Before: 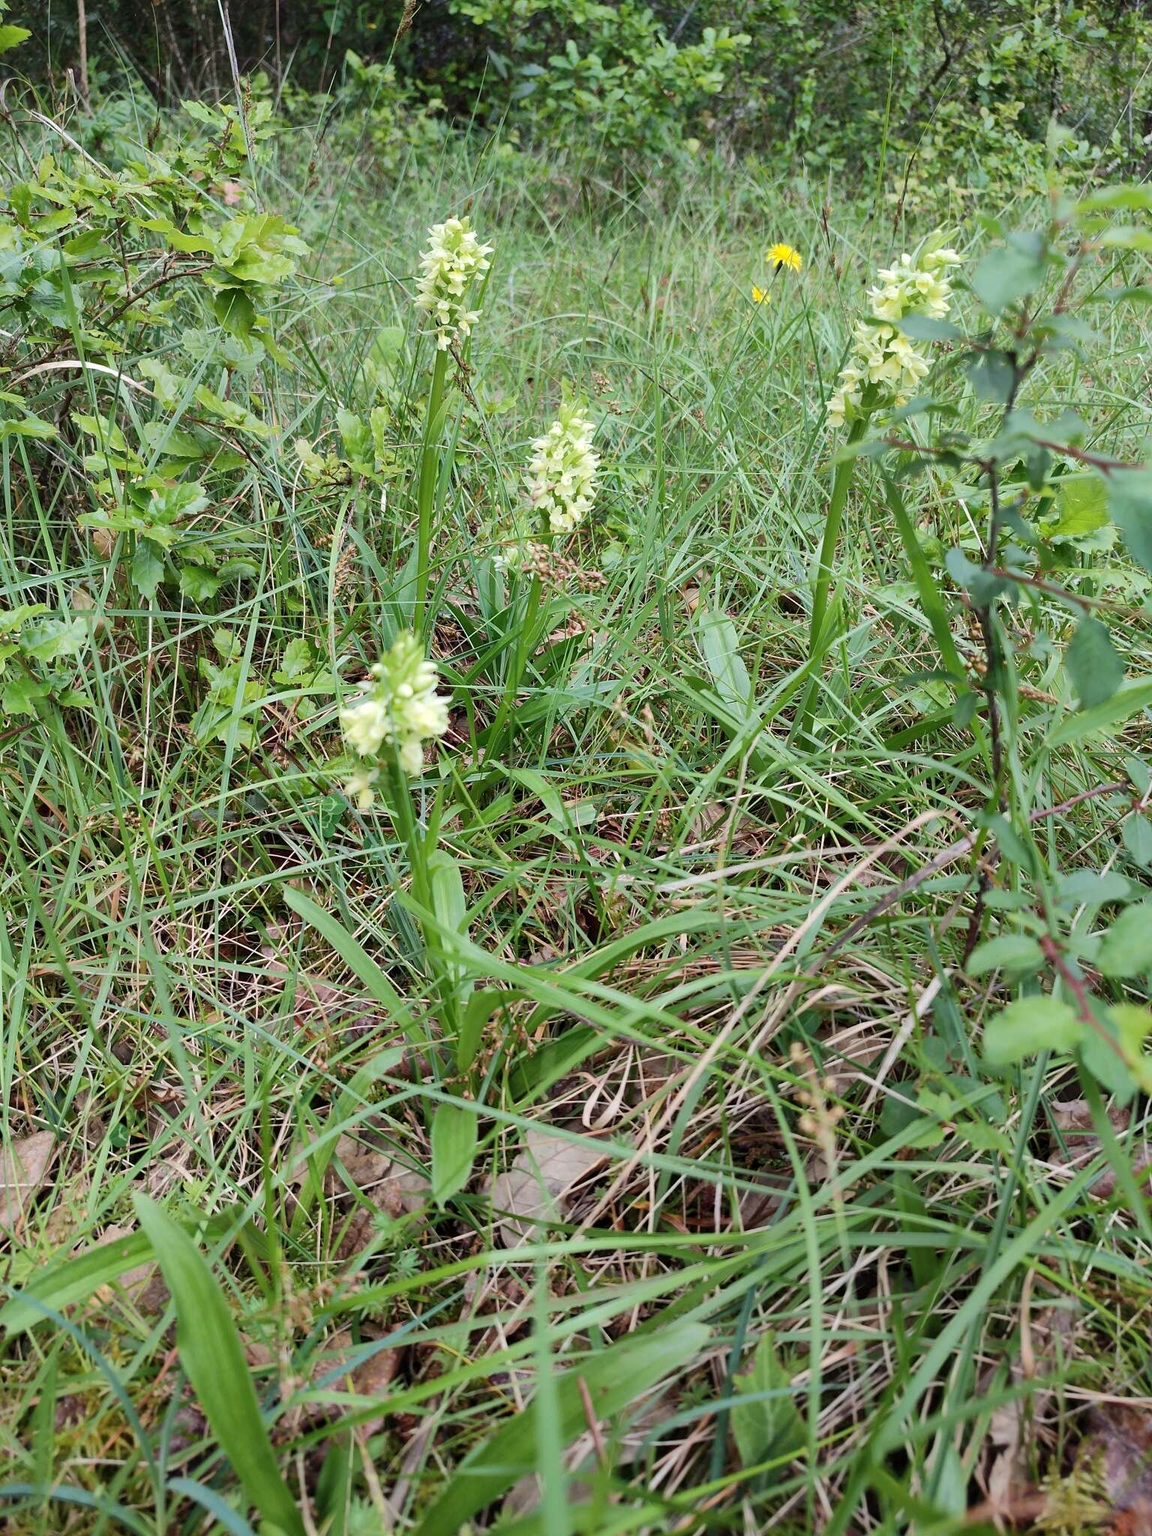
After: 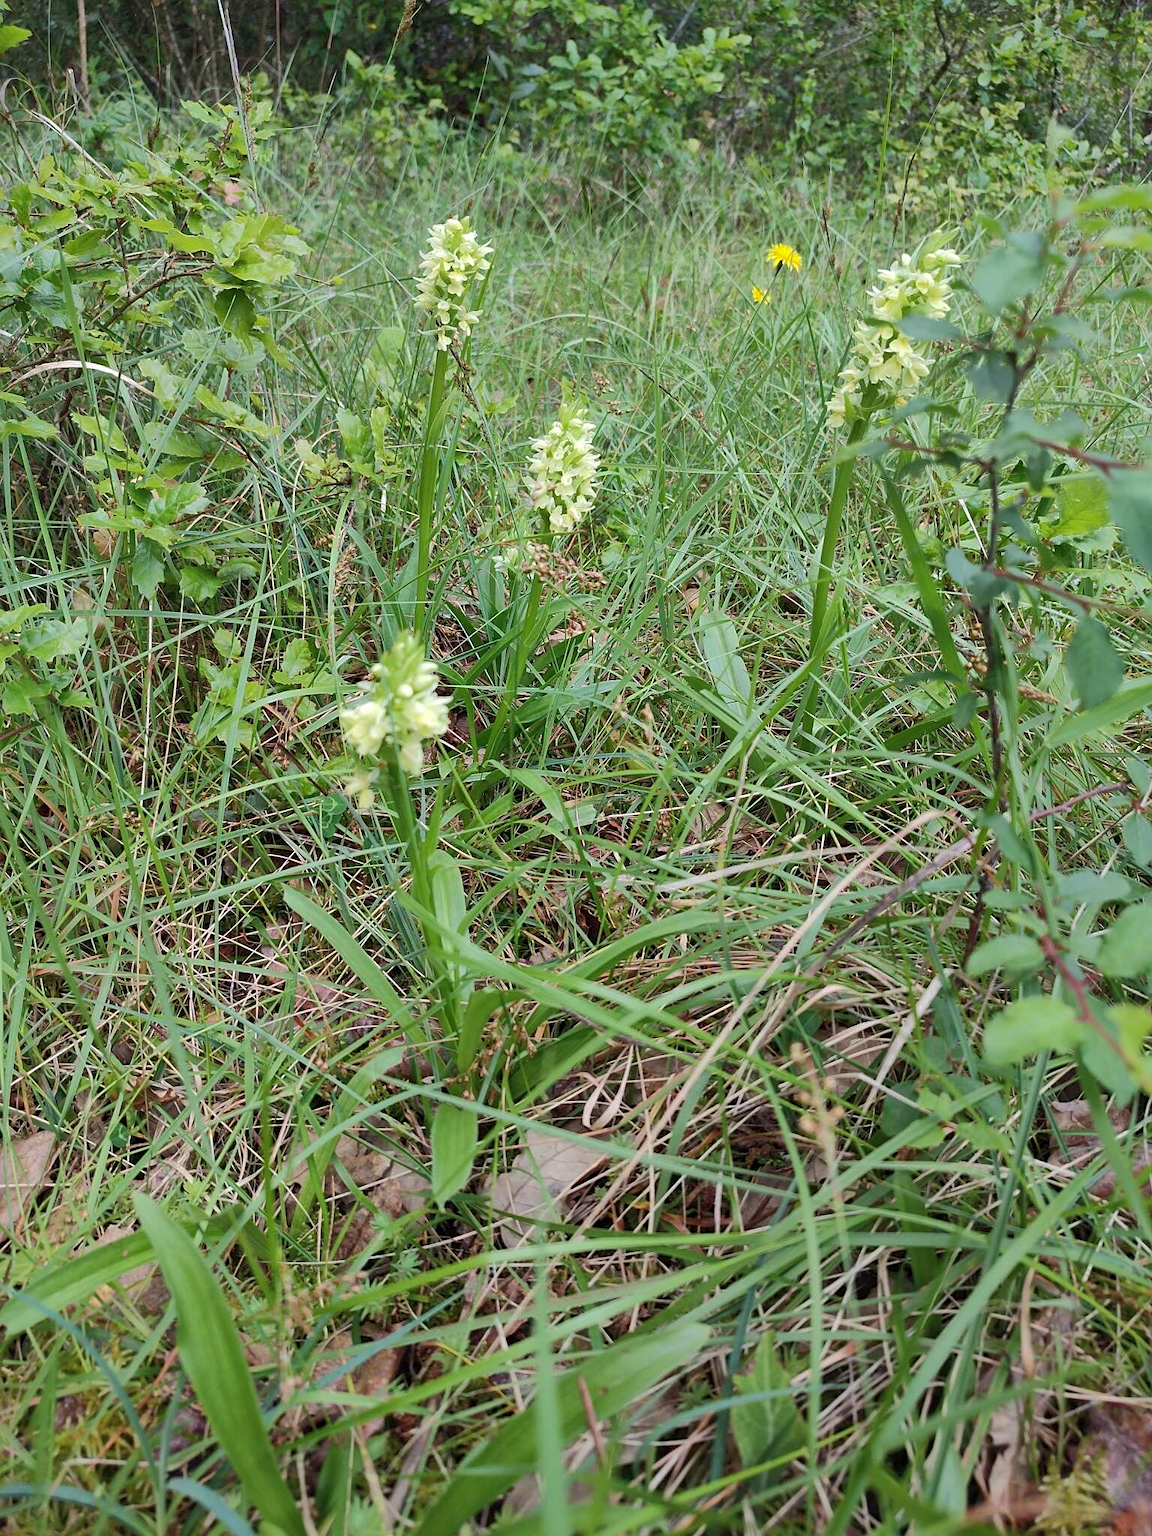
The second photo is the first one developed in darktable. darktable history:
shadows and highlights: on, module defaults
sharpen: amount 0.2
